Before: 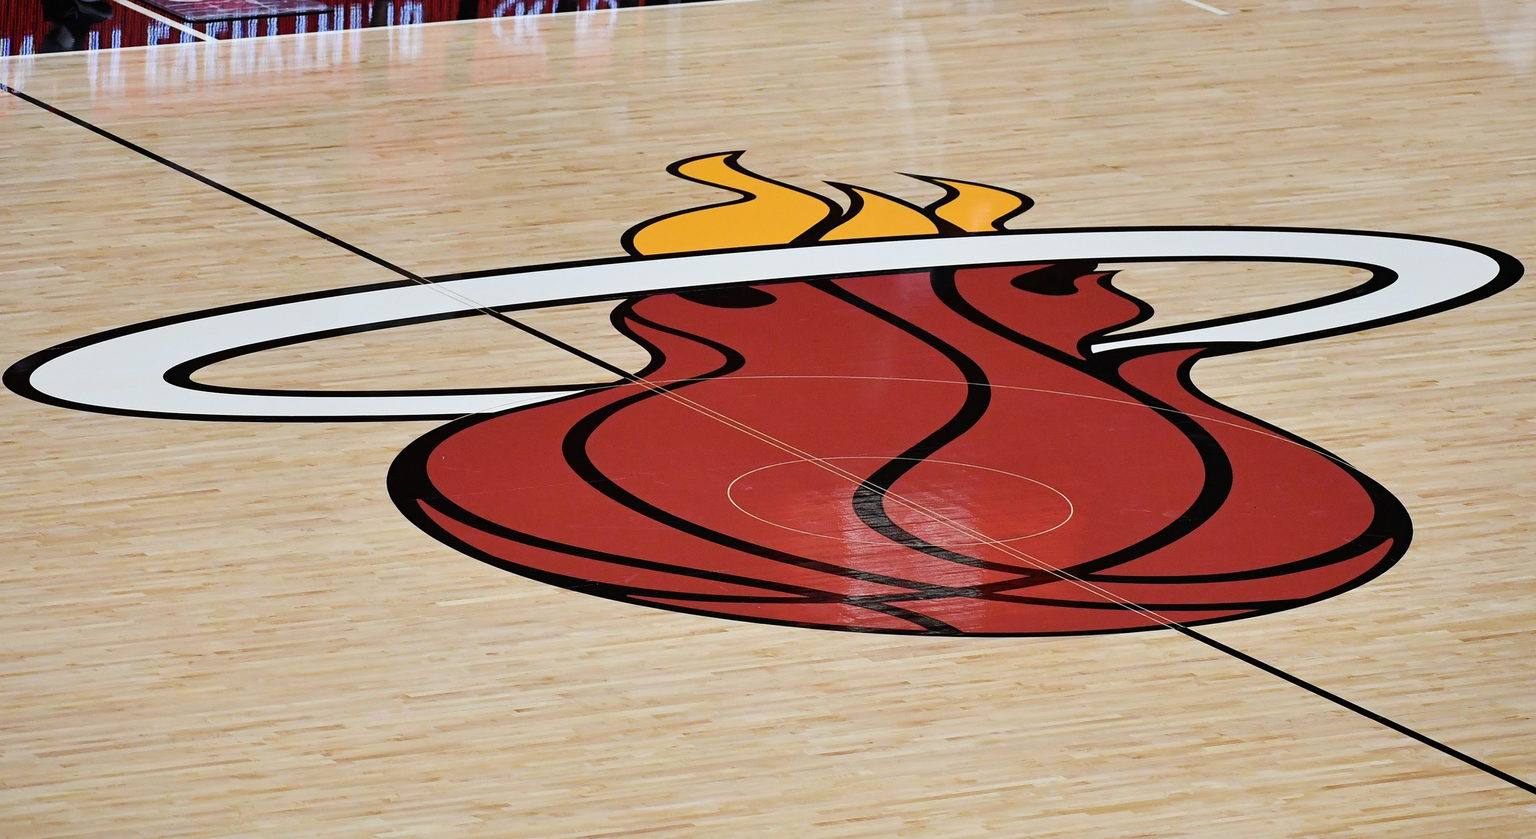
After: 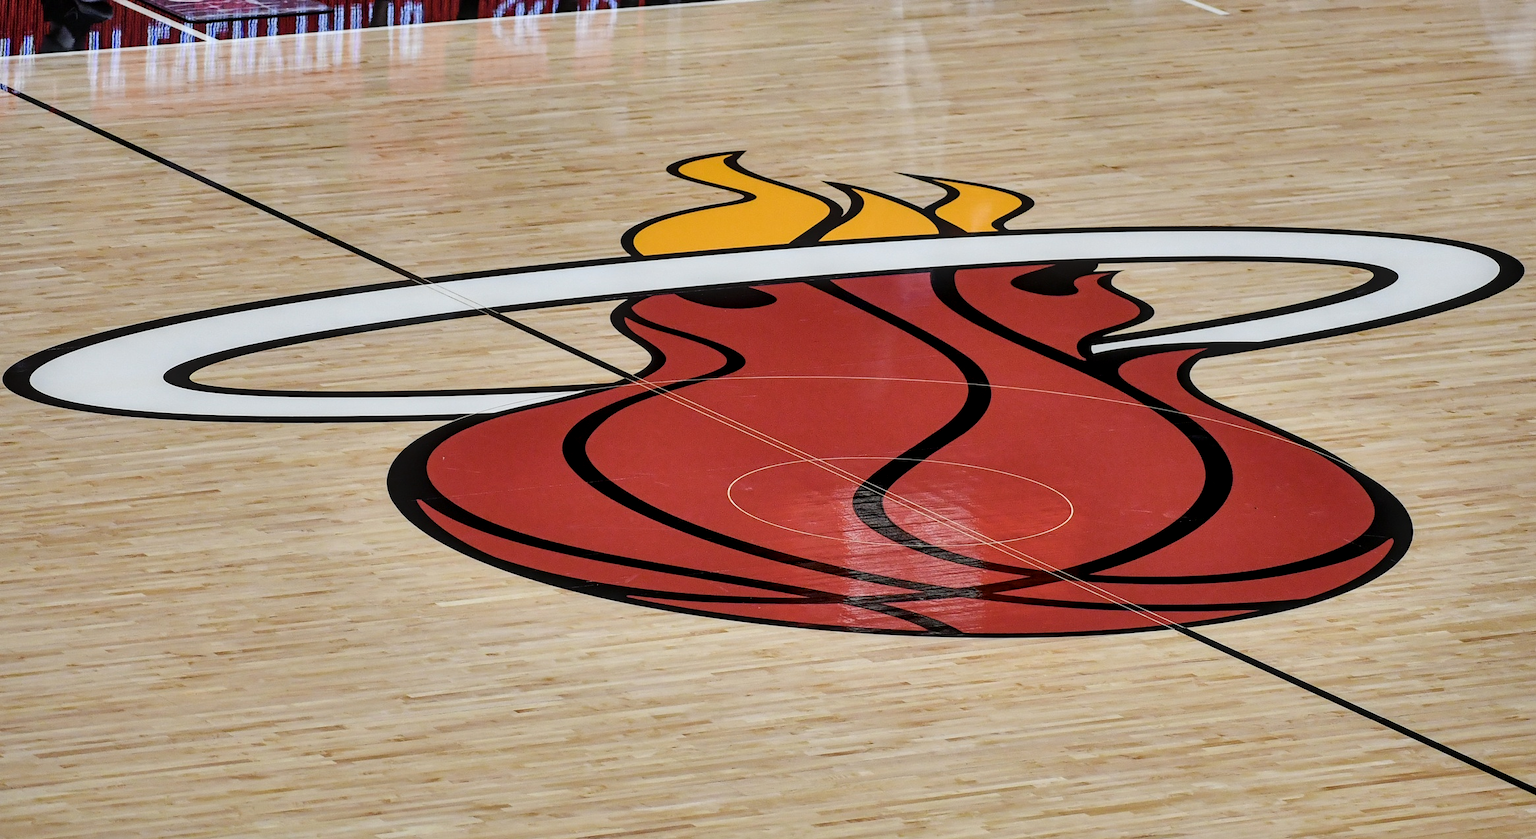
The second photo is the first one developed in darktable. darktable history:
shadows and highlights: shadows 60, soften with gaussian
local contrast: on, module defaults
